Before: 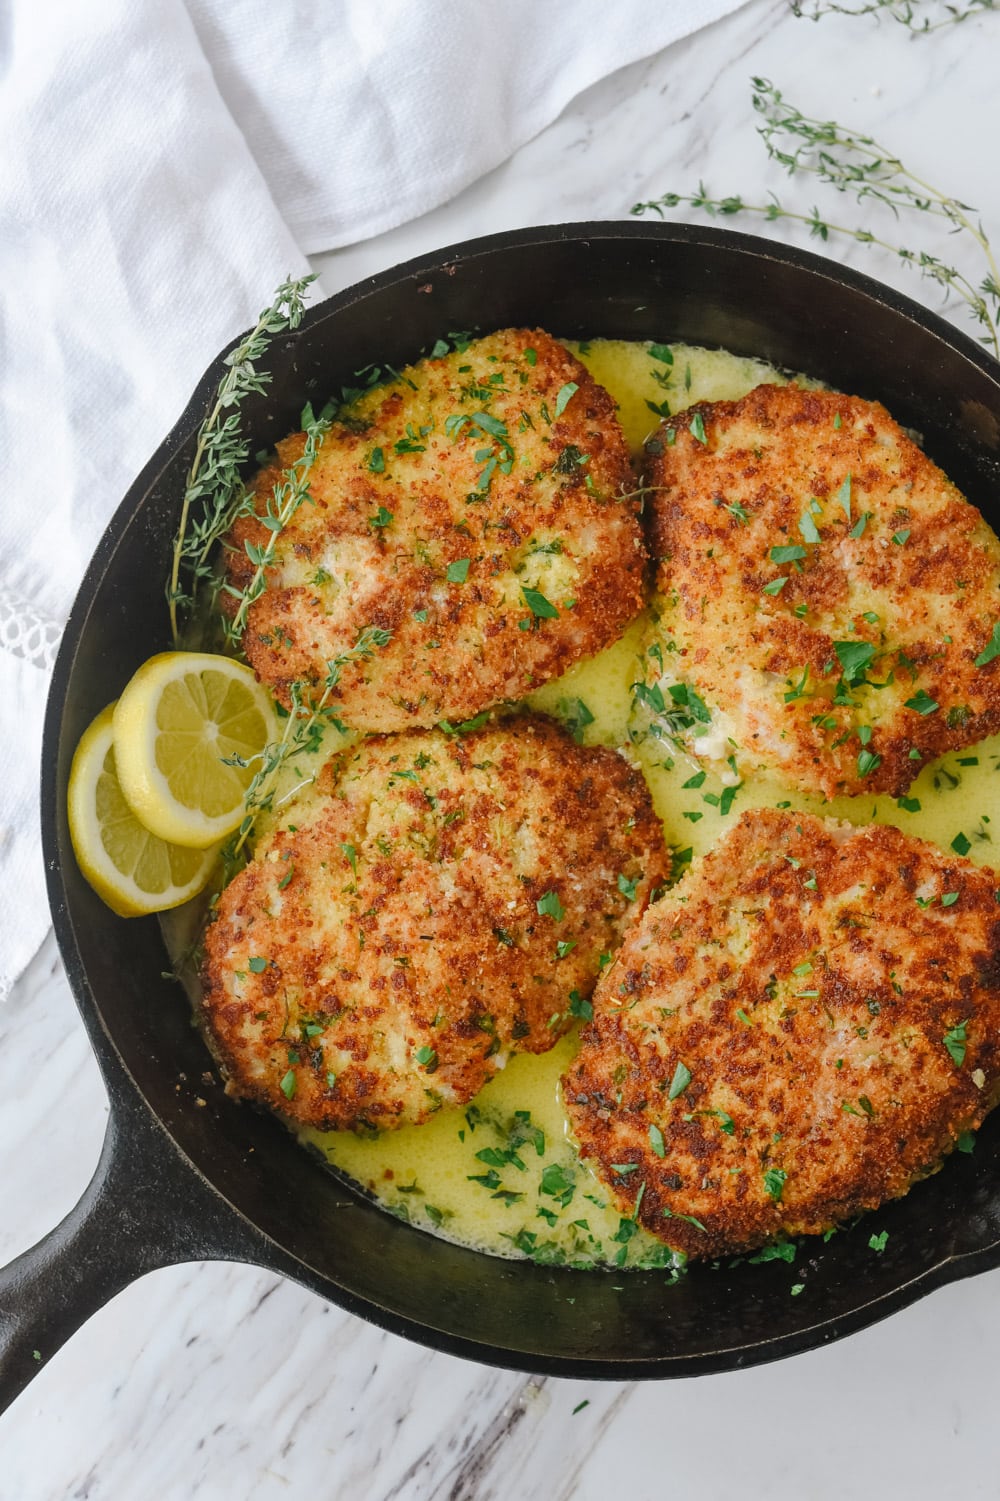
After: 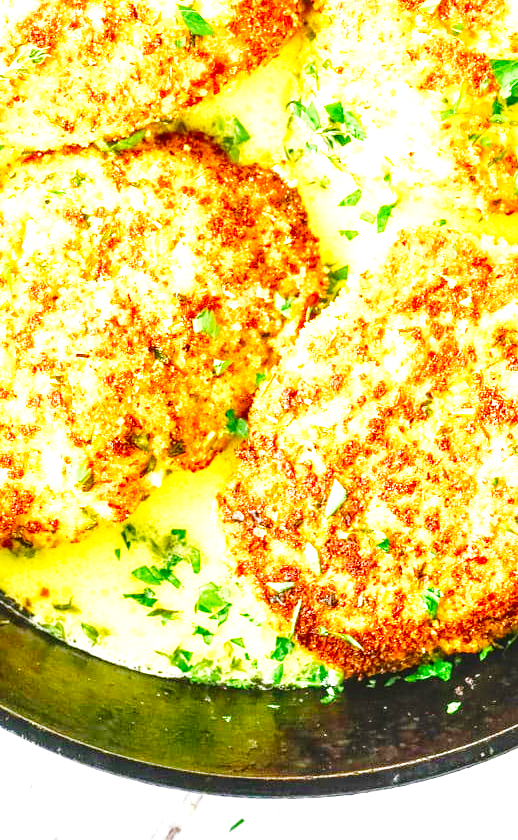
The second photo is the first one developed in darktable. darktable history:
exposure: black level correction 0, exposure 1.4 EV, compensate highlight preservation false
crop: left 34.479%, top 38.822%, right 13.718%, bottom 5.172%
local contrast: highlights 35%, detail 135%
base curve: curves: ch0 [(0, 0) (0.028, 0.03) (0.121, 0.232) (0.46, 0.748) (0.859, 0.968) (1, 1)], preserve colors none
color balance rgb: linear chroma grading › shadows -2.2%, linear chroma grading › highlights -15%, linear chroma grading › global chroma -10%, linear chroma grading › mid-tones -10%, perceptual saturation grading › global saturation 45%, perceptual saturation grading › highlights -50%, perceptual saturation grading › shadows 30%, perceptual brilliance grading › global brilliance 18%, global vibrance 45%
contrast brightness saturation: contrast 0.04, saturation 0.16
